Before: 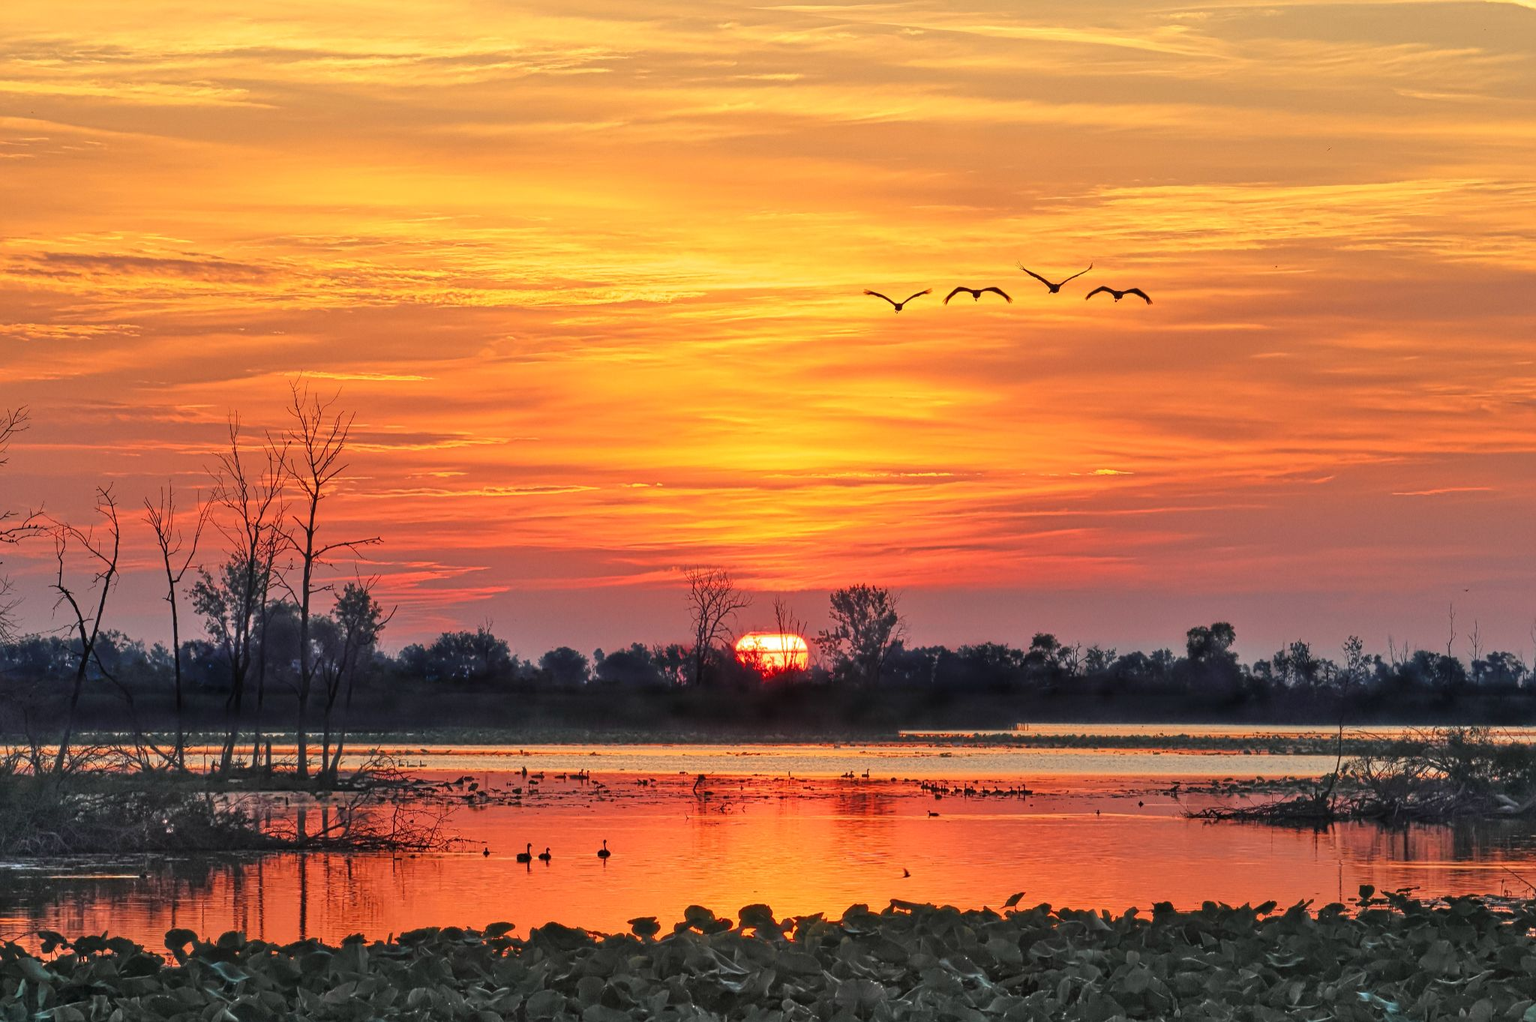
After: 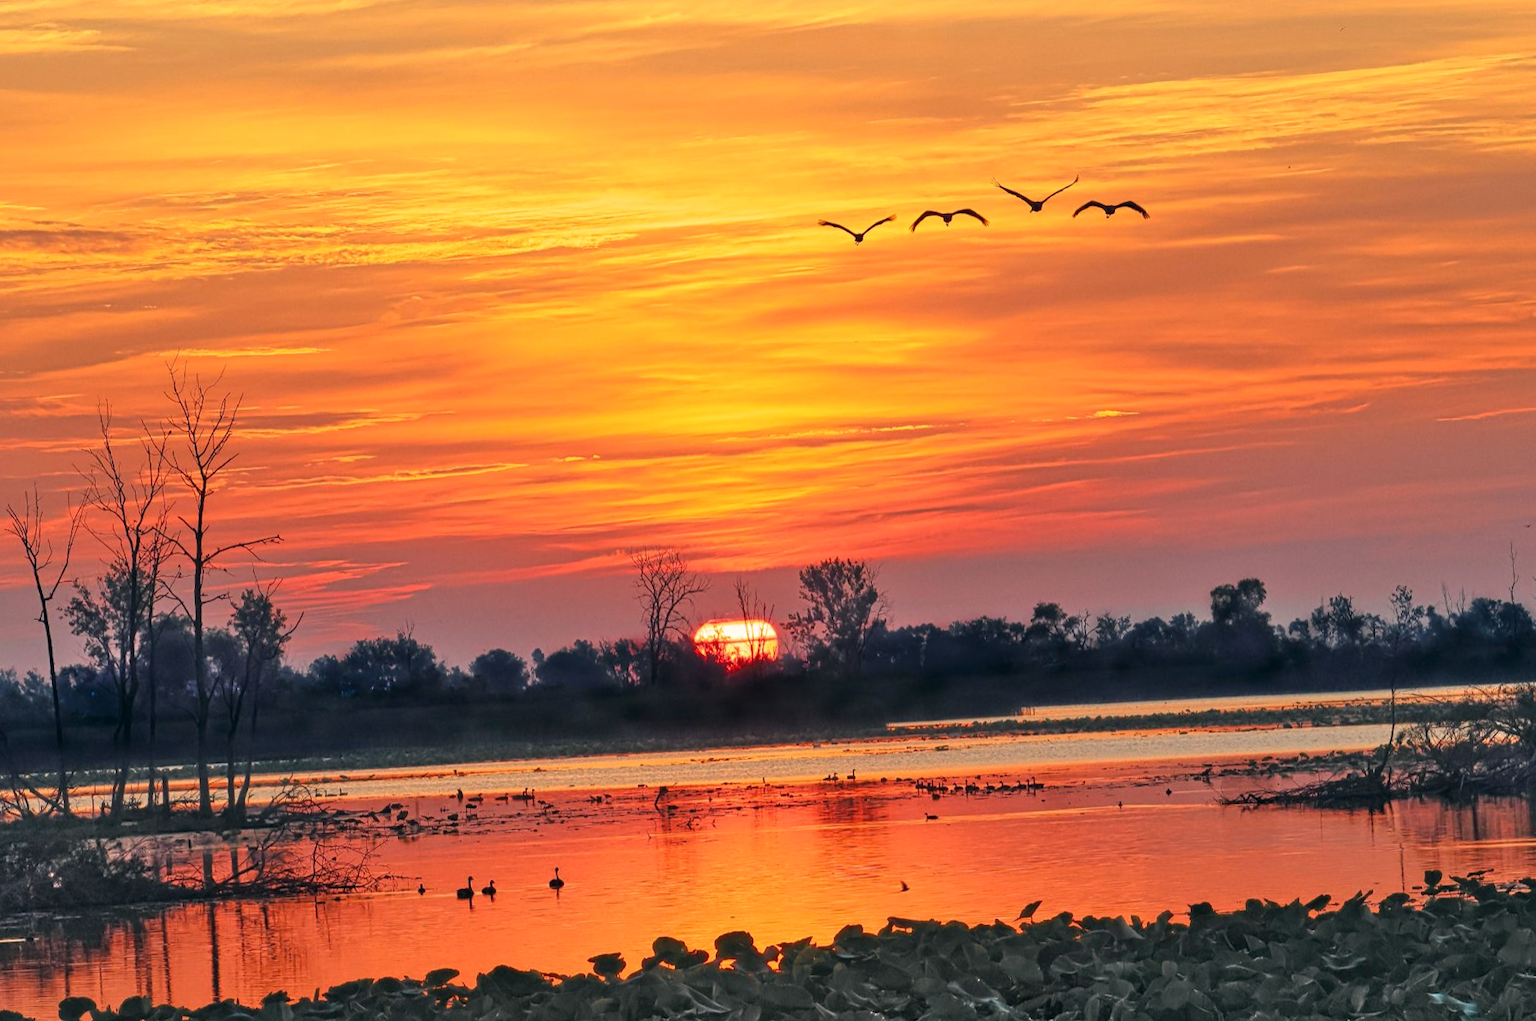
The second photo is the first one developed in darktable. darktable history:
crop and rotate: angle 3.22°, left 5.663%, top 5.719%
color correction: highlights a* 5.41, highlights b* 5.28, shadows a* -4.02, shadows b* -5.02
